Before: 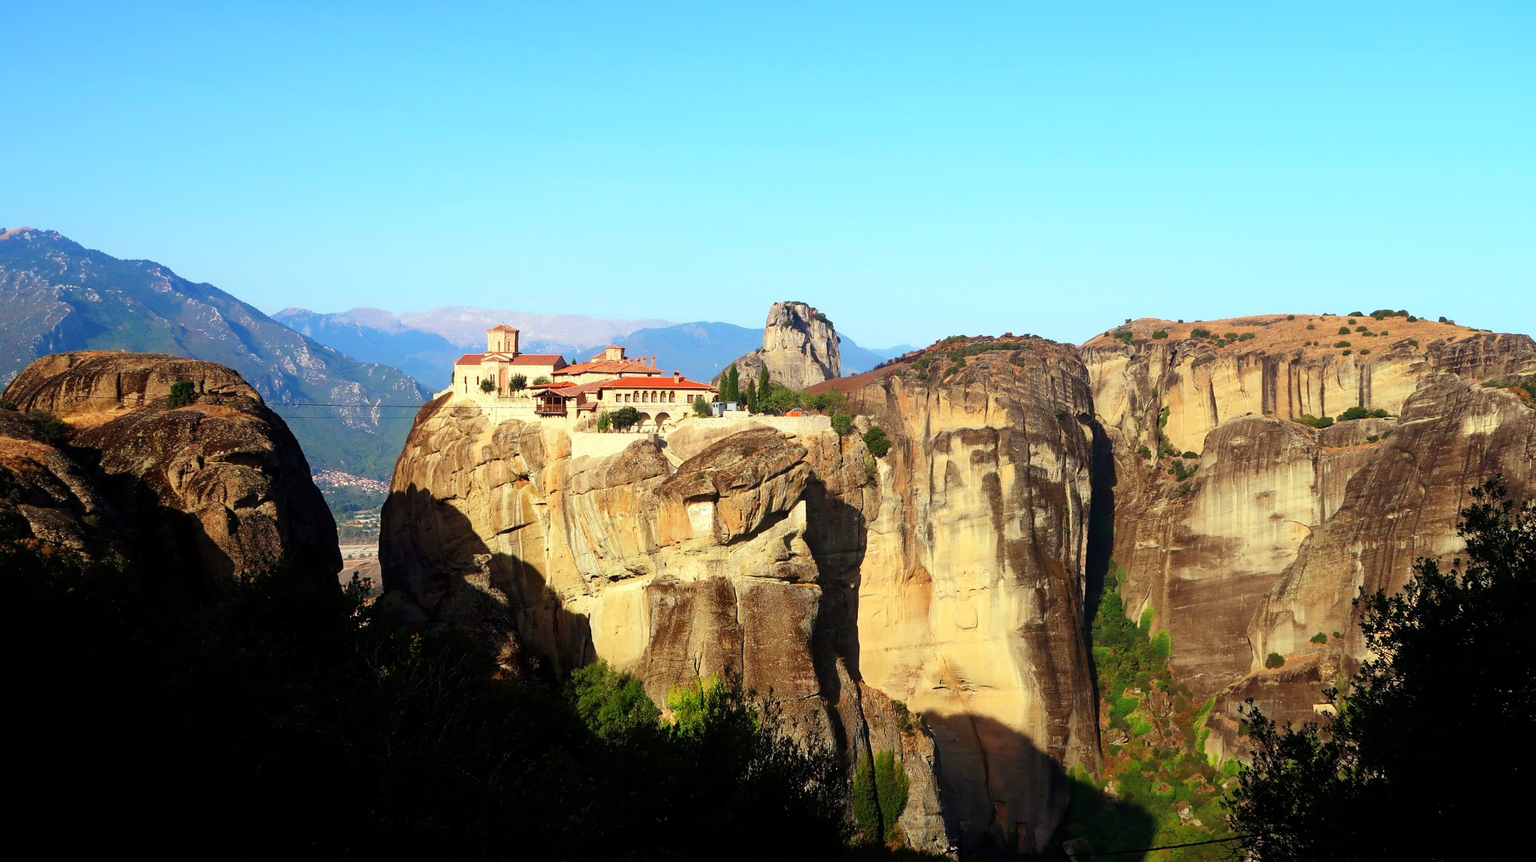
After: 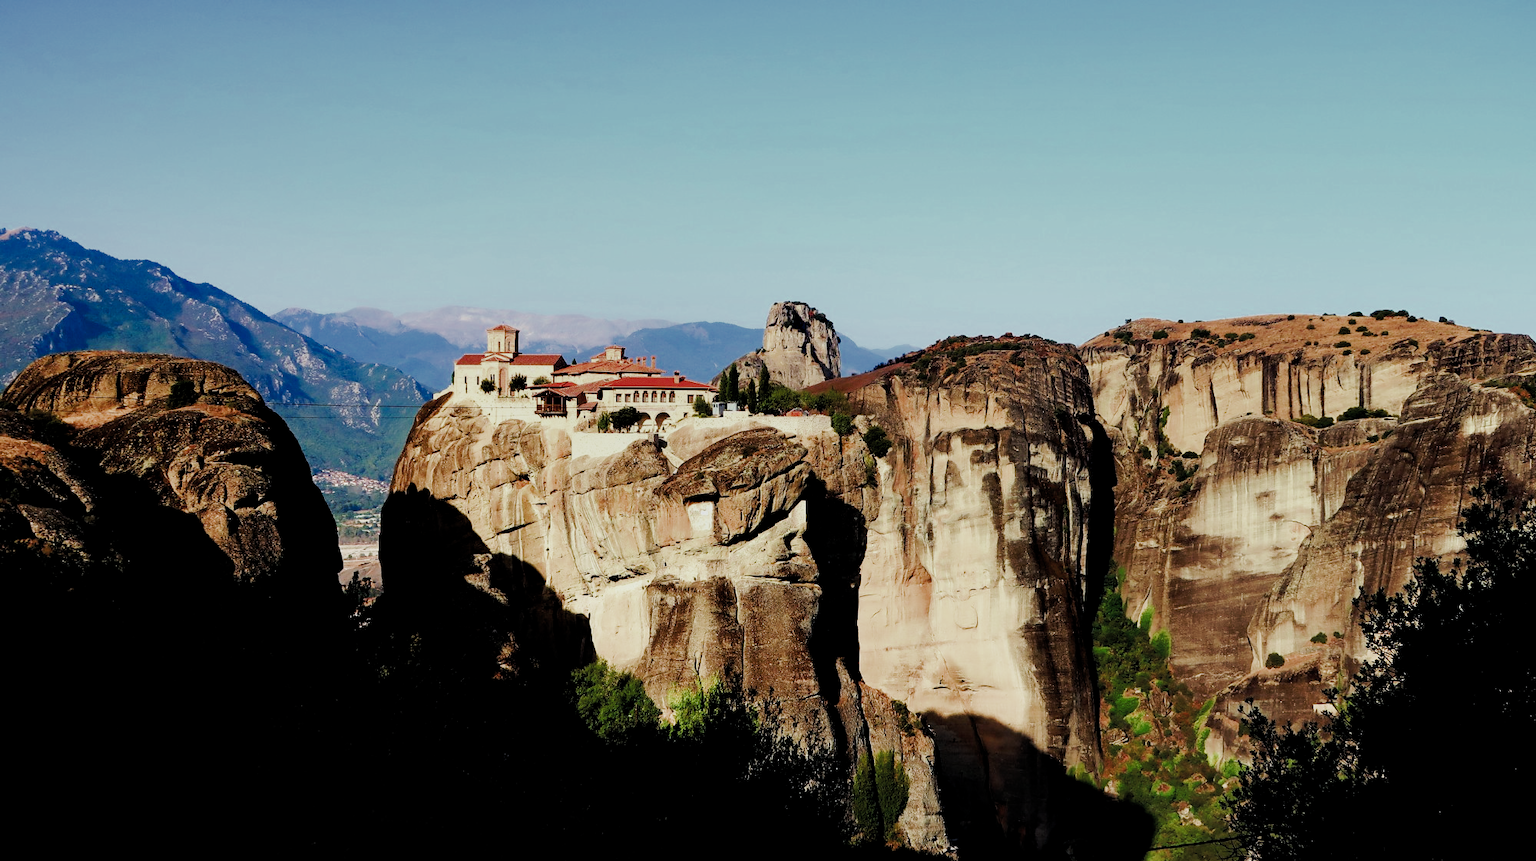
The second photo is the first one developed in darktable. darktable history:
color correction: highlights b* -0.048, saturation 0.82
filmic rgb: black relative exposure -7.65 EV, white relative exposure 4.56 EV, hardness 3.61, add noise in highlights 0.001, preserve chrominance max RGB, color science v3 (2019), use custom middle-gray values true, contrast in highlights soft
color balance rgb: perceptual saturation grading › global saturation 1.682%, perceptual saturation grading › highlights -1.624%, perceptual saturation grading › mid-tones 3.847%, perceptual saturation grading › shadows 7.785%, global vibrance 16.271%, saturation formula JzAzBz (2021)
contrast equalizer: octaves 7, y [[0.6 ×6], [0.55 ×6], [0 ×6], [0 ×6], [0 ×6]]
exposure: compensate exposure bias true, compensate highlight preservation false
tone curve: curves: ch0 [(0, 0) (0.003, 0.002) (0.011, 0.009) (0.025, 0.02) (0.044, 0.035) (0.069, 0.055) (0.1, 0.08) (0.136, 0.109) (0.177, 0.142) (0.224, 0.179) (0.277, 0.222) (0.335, 0.268) (0.399, 0.329) (0.468, 0.409) (0.543, 0.495) (0.623, 0.579) (0.709, 0.669) (0.801, 0.767) (0.898, 0.885) (1, 1)], preserve colors none
tone equalizer: on, module defaults
